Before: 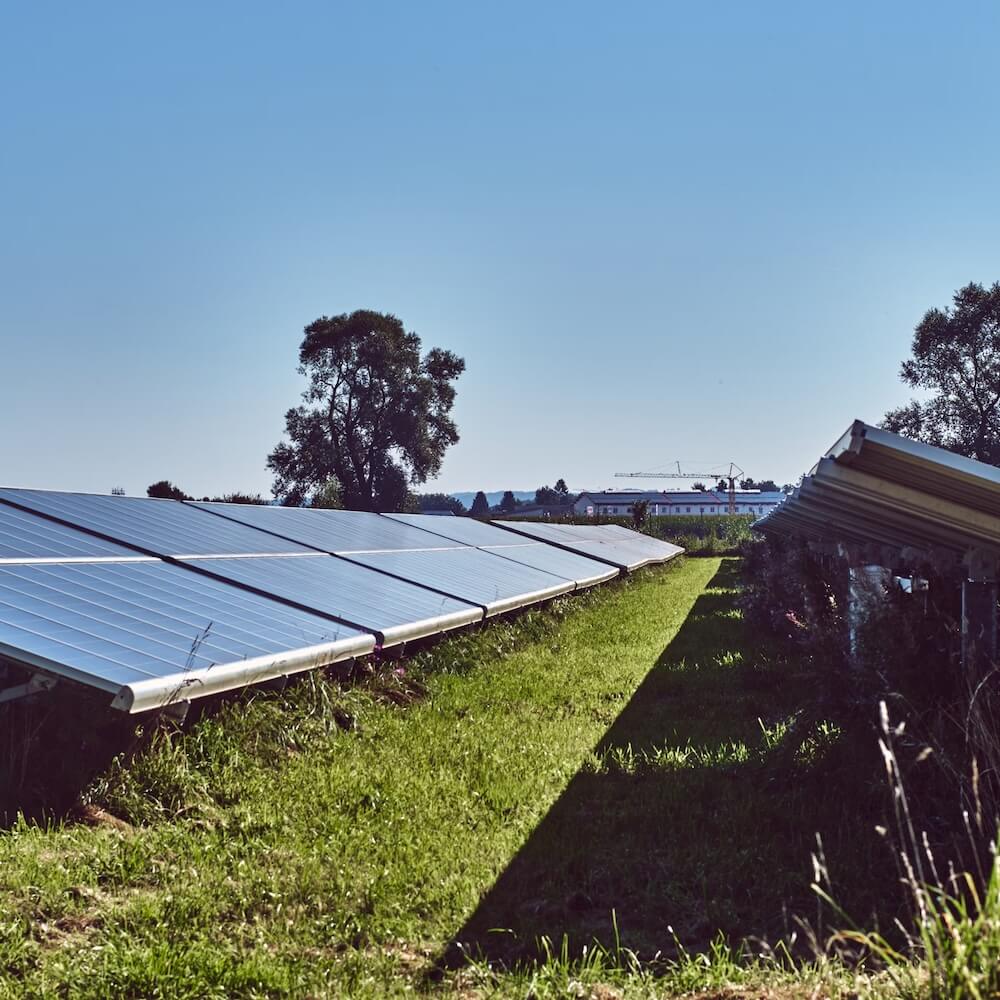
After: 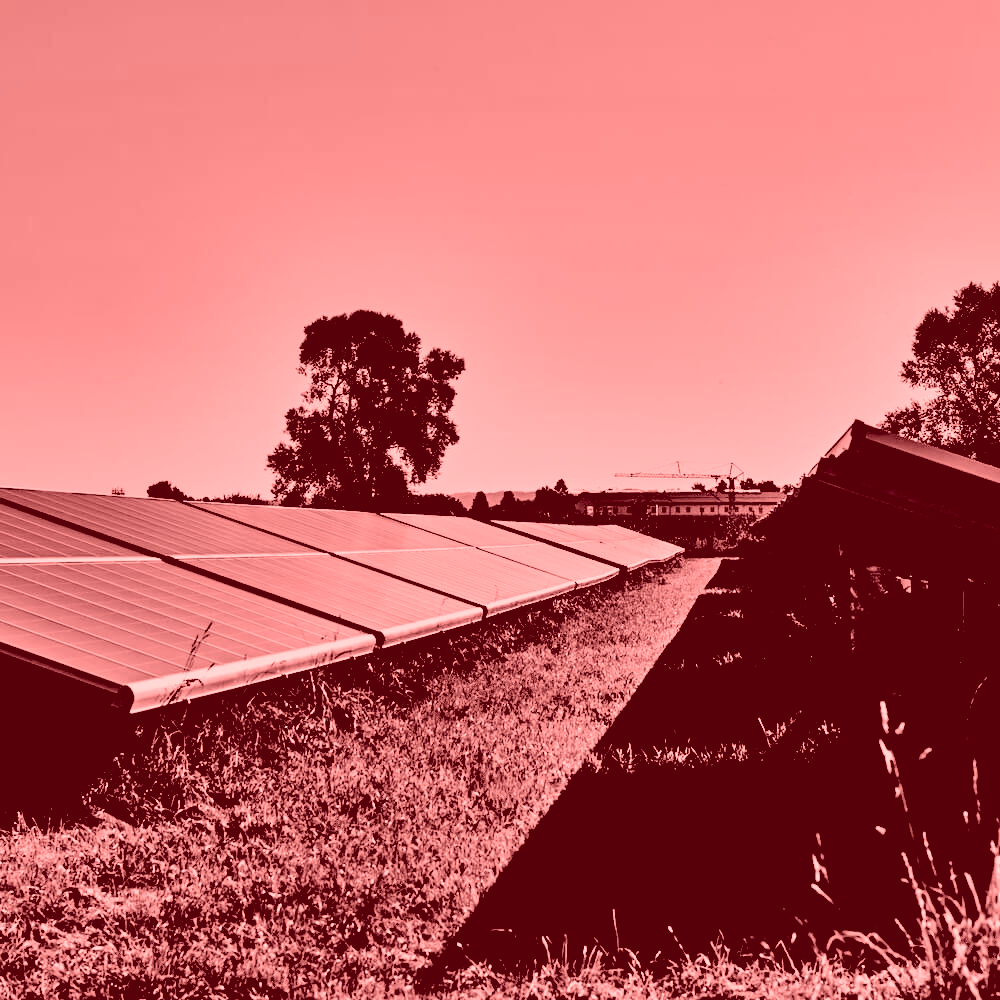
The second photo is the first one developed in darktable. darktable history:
exposure: black level correction 0.1, exposure -0.092 EV, compensate highlight preservation false
filmic rgb: black relative exposure -7.65 EV, white relative exposure 4.56 EV, hardness 3.61
colorize: saturation 60%, source mix 100%
